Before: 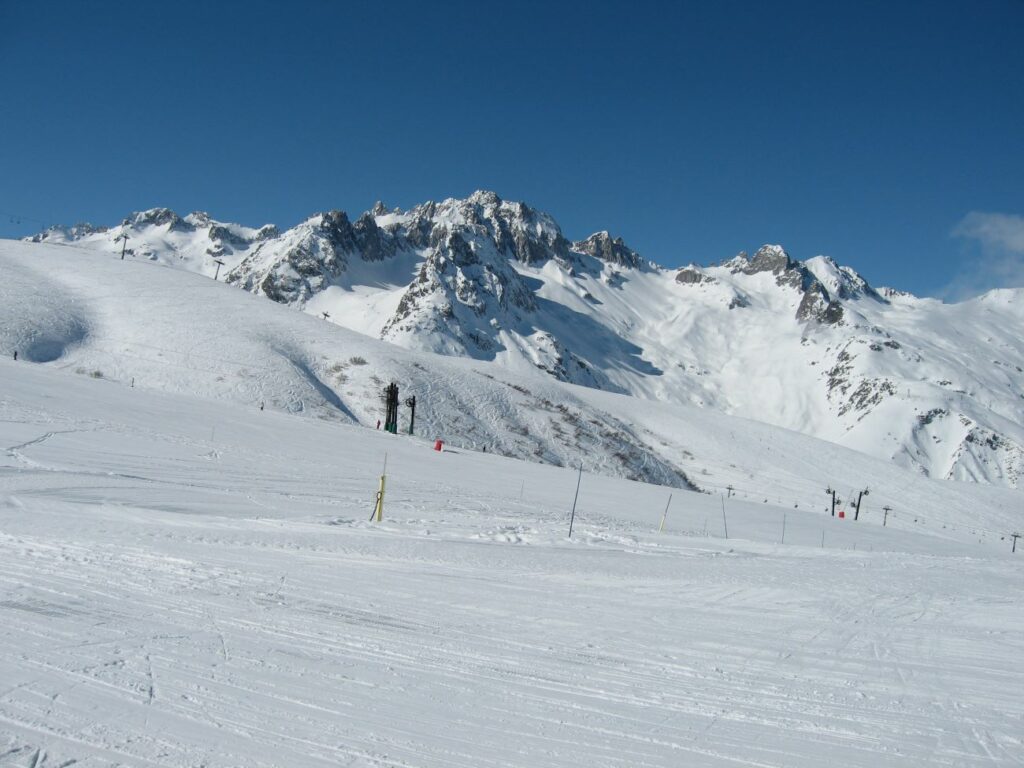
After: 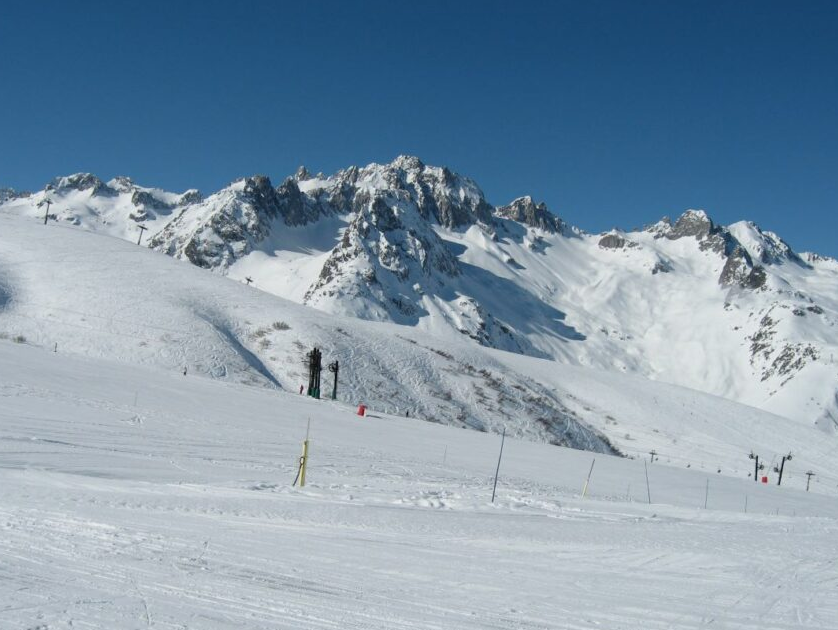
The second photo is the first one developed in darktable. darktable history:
crop and rotate: left 7.587%, top 4.664%, right 10.566%, bottom 13.241%
